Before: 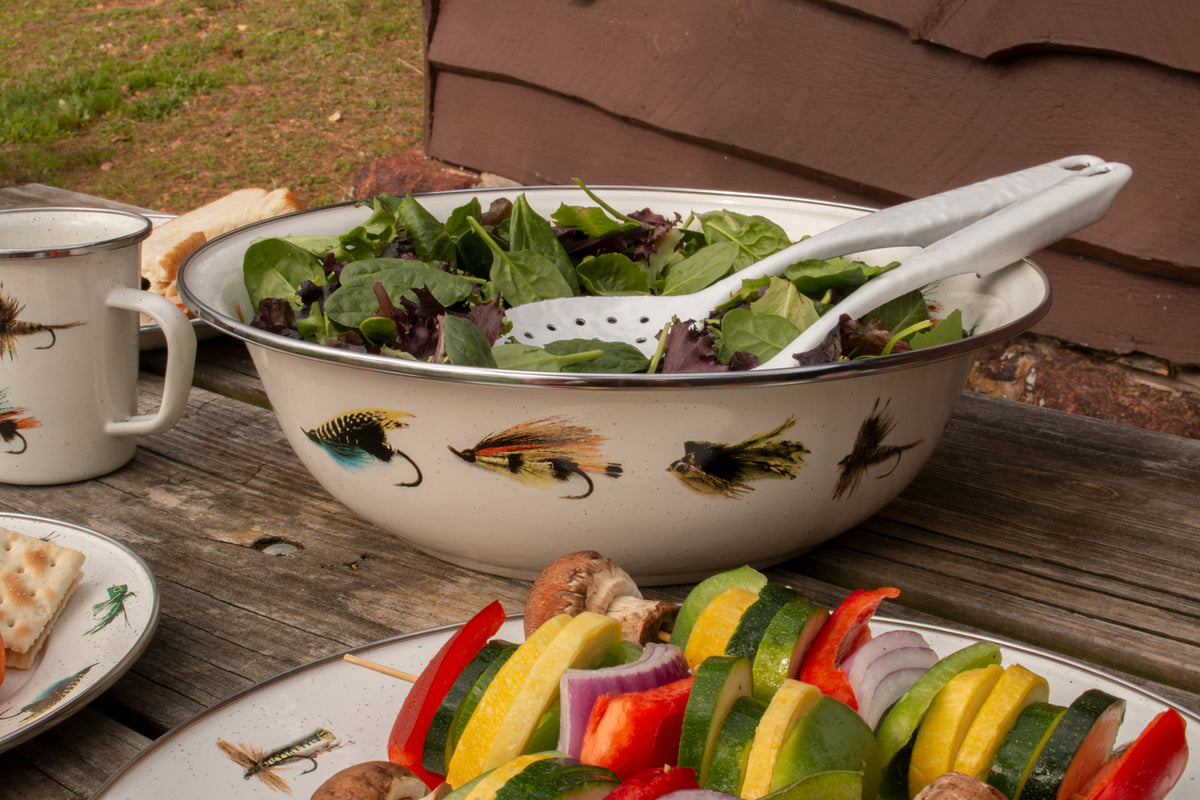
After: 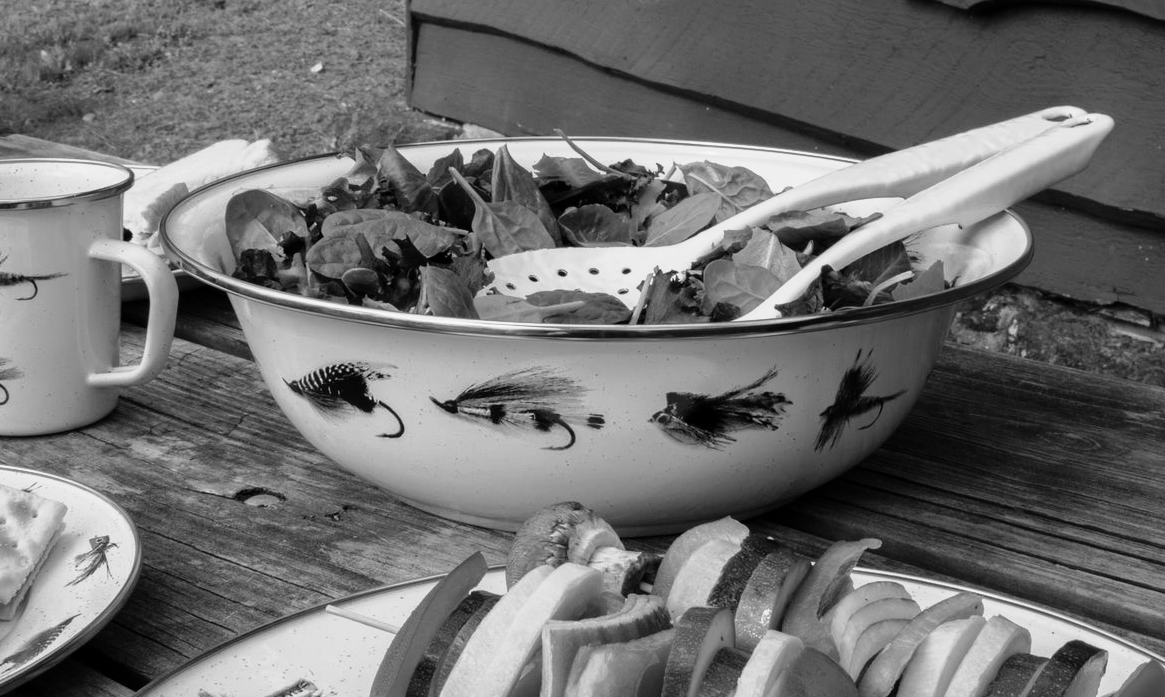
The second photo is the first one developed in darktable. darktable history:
tone curve: curves: ch0 [(0, 0) (0.105, 0.068) (0.195, 0.162) (0.283, 0.283) (0.384, 0.404) (0.485, 0.531) (0.638, 0.681) (0.795, 0.879) (1, 0.977)]; ch1 [(0, 0) (0.161, 0.092) (0.35, 0.33) (0.379, 0.401) (0.456, 0.469) (0.504, 0.501) (0.512, 0.523) (0.58, 0.597) (0.635, 0.646) (1, 1)]; ch2 [(0, 0) (0.371, 0.362) (0.437, 0.437) (0.5, 0.5) (0.53, 0.523) (0.56, 0.58) (0.622, 0.606) (1, 1)], color space Lab, independent channels, preserve colors none
monochrome: on, module defaults
crop: left 1.507%, top 6.147%, right 1.379%, bottom 6.637%
